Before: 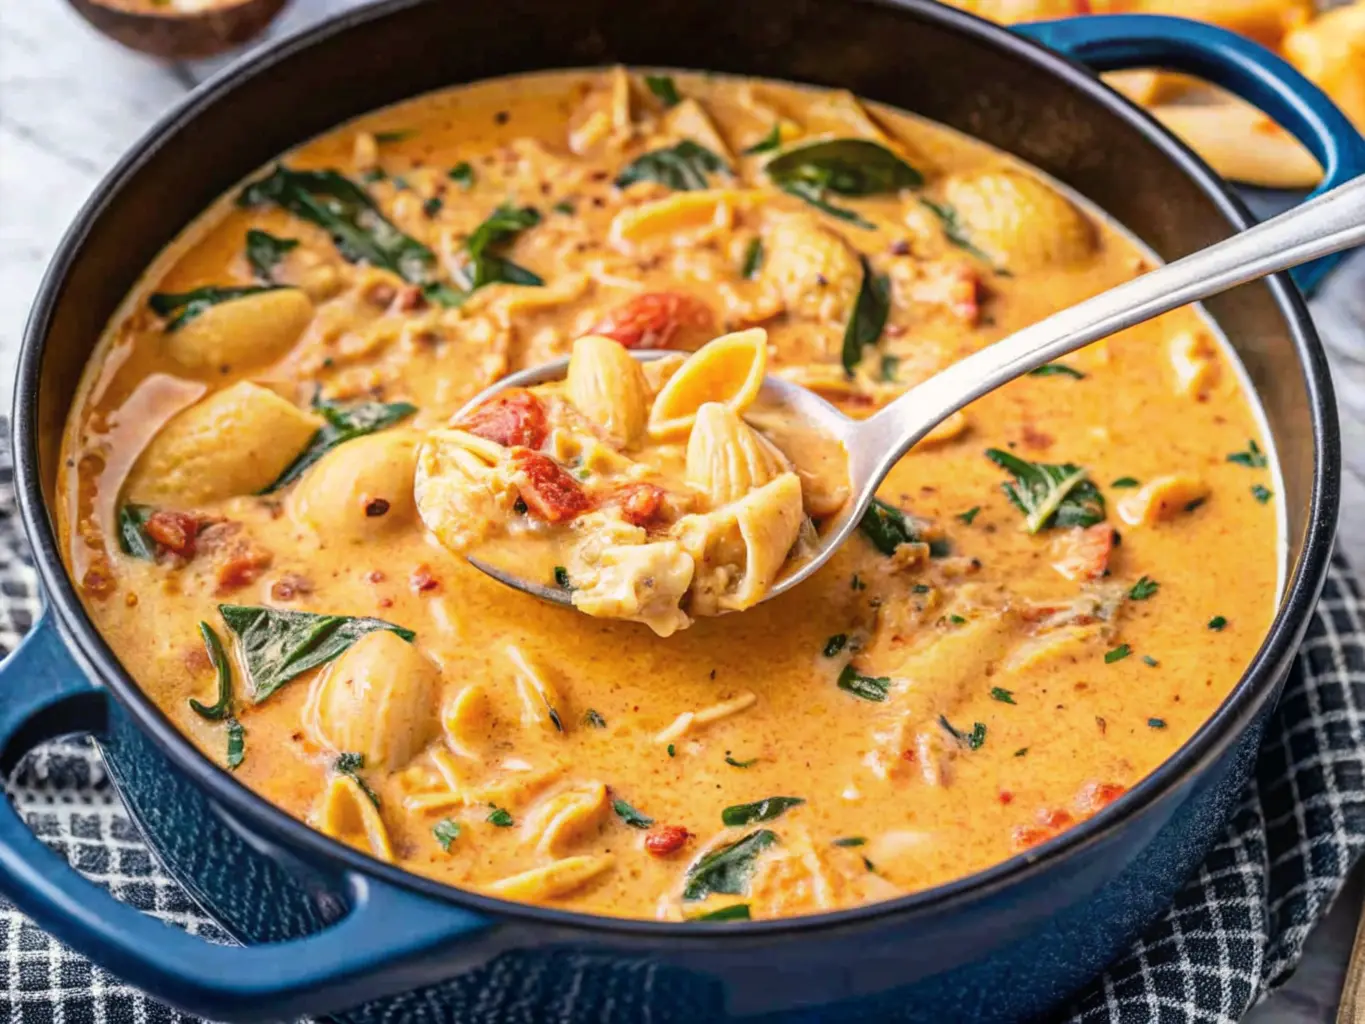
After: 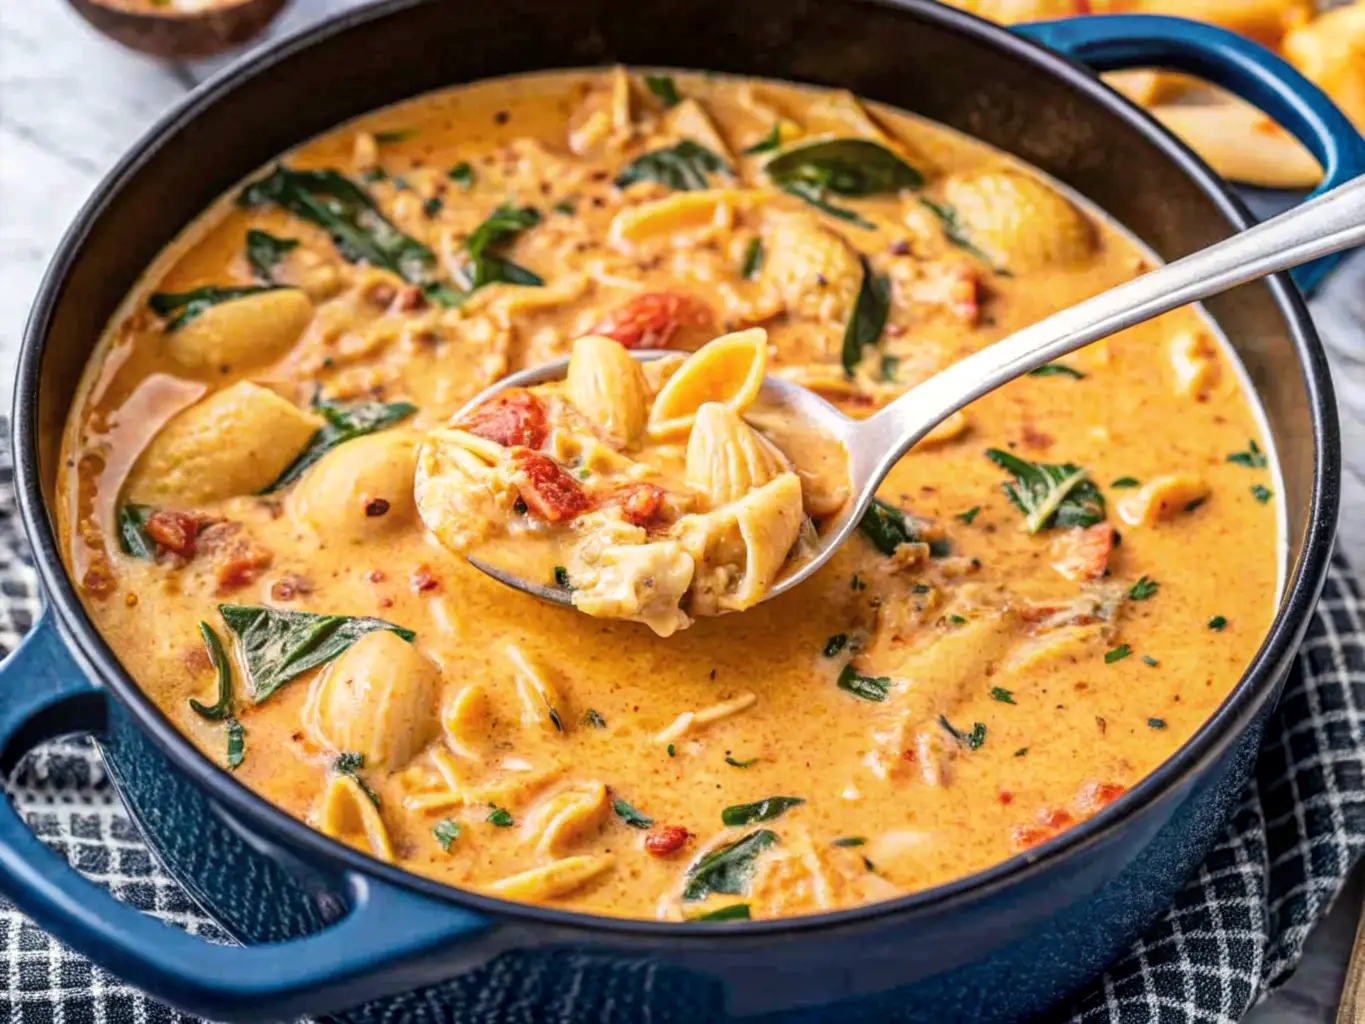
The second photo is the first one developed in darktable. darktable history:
tone equalizer: -8 EV 0.06 EV, smoothing diameter 25%, edges refinement/feathering 10, preserve details guided filter
local contrast: highlights 100%, shadows 100%, detail 120%, midtone range 0.2
